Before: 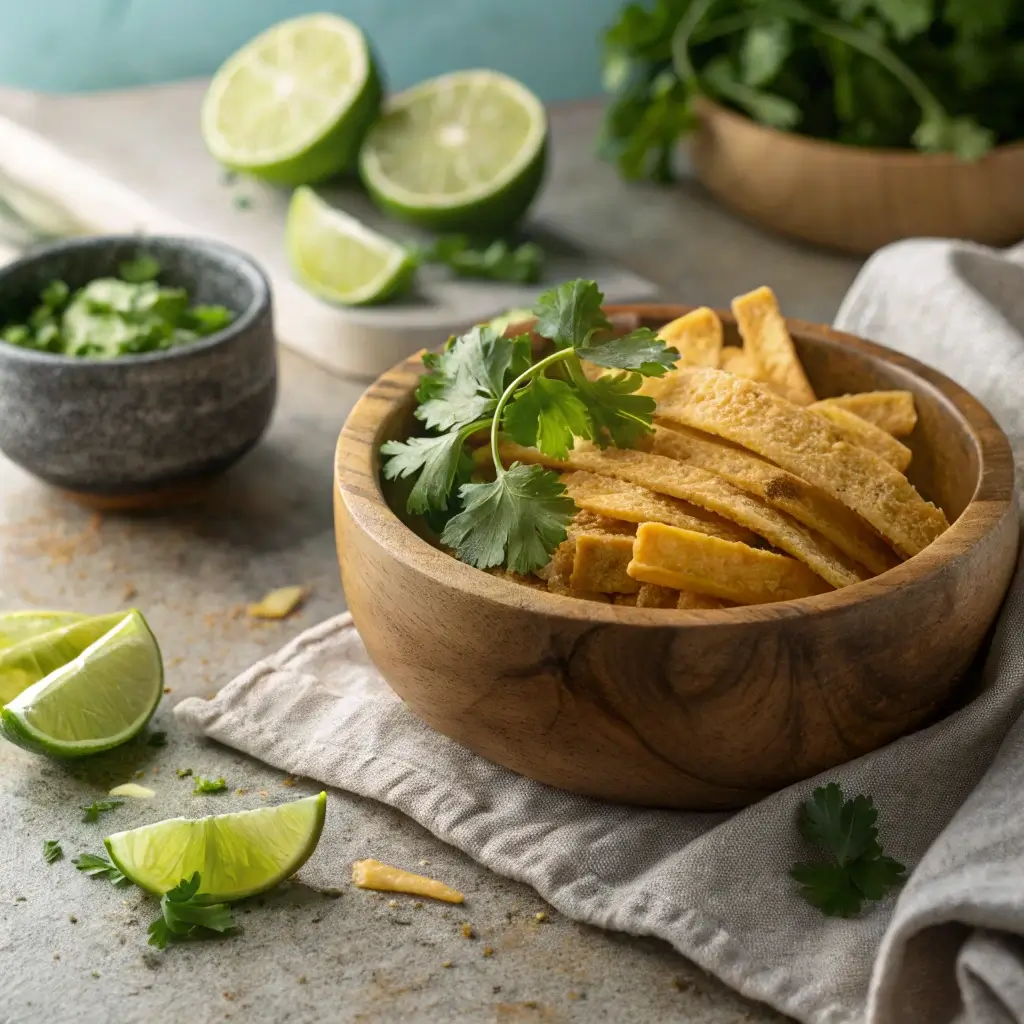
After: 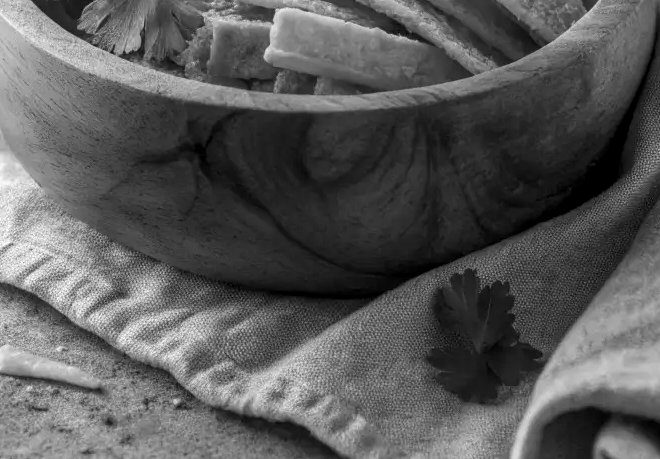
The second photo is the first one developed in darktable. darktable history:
monochrome: on, module defaults
local contrast: on, module defaults
crop and rotate: left 35.509%, top 50.238%, bottom 4.934%
